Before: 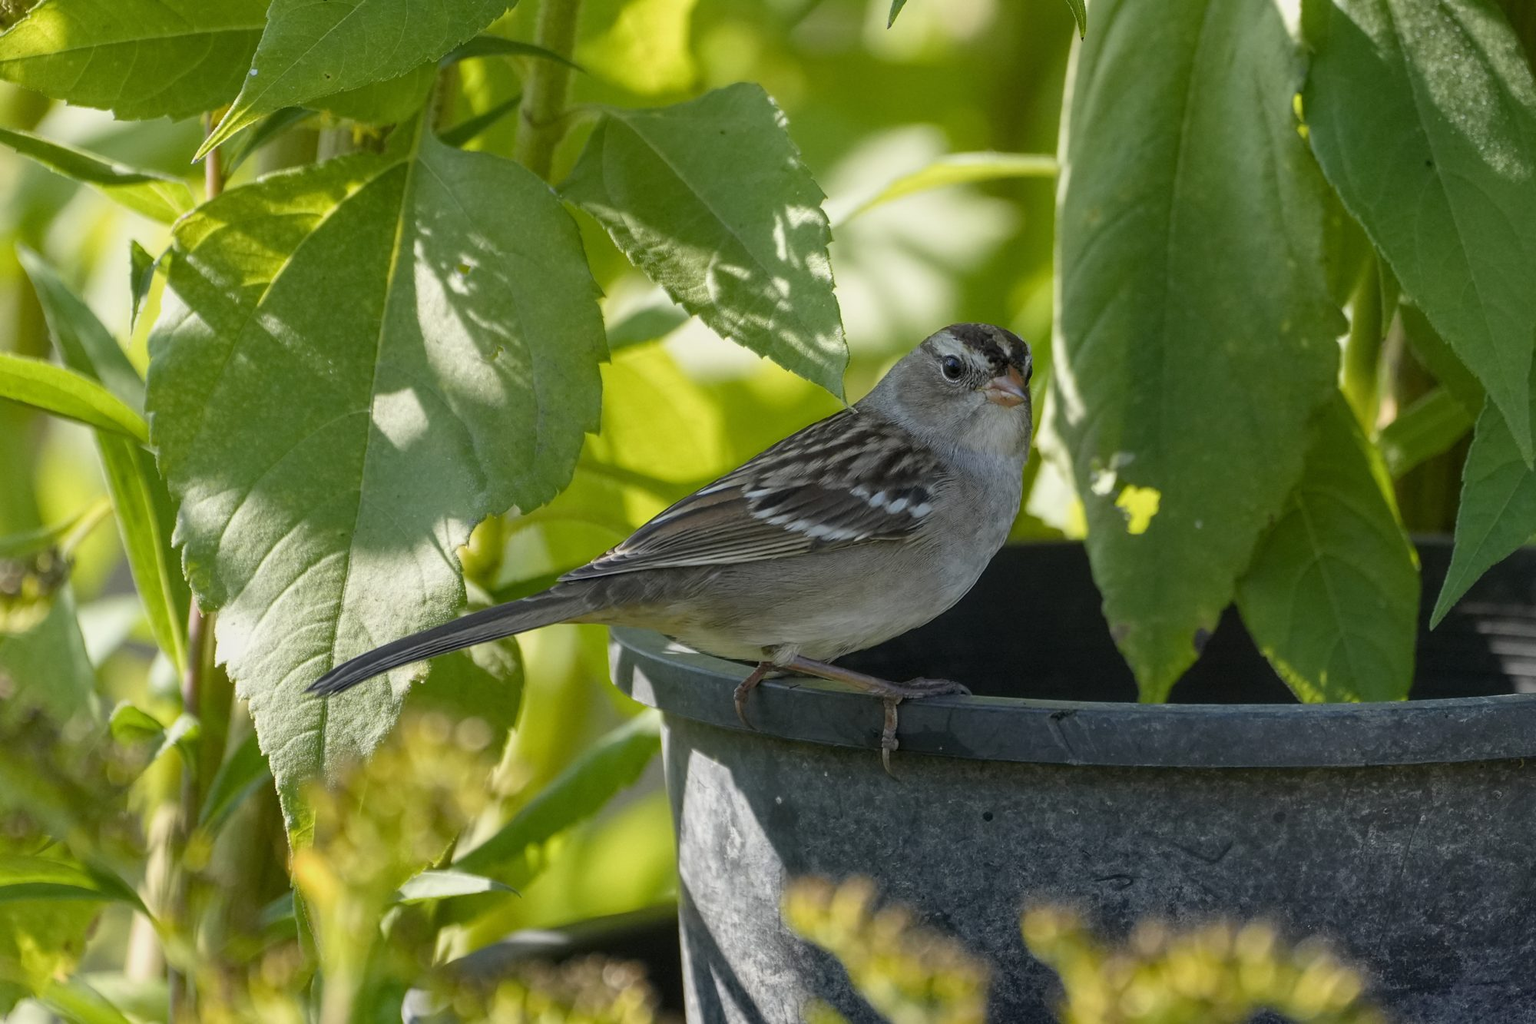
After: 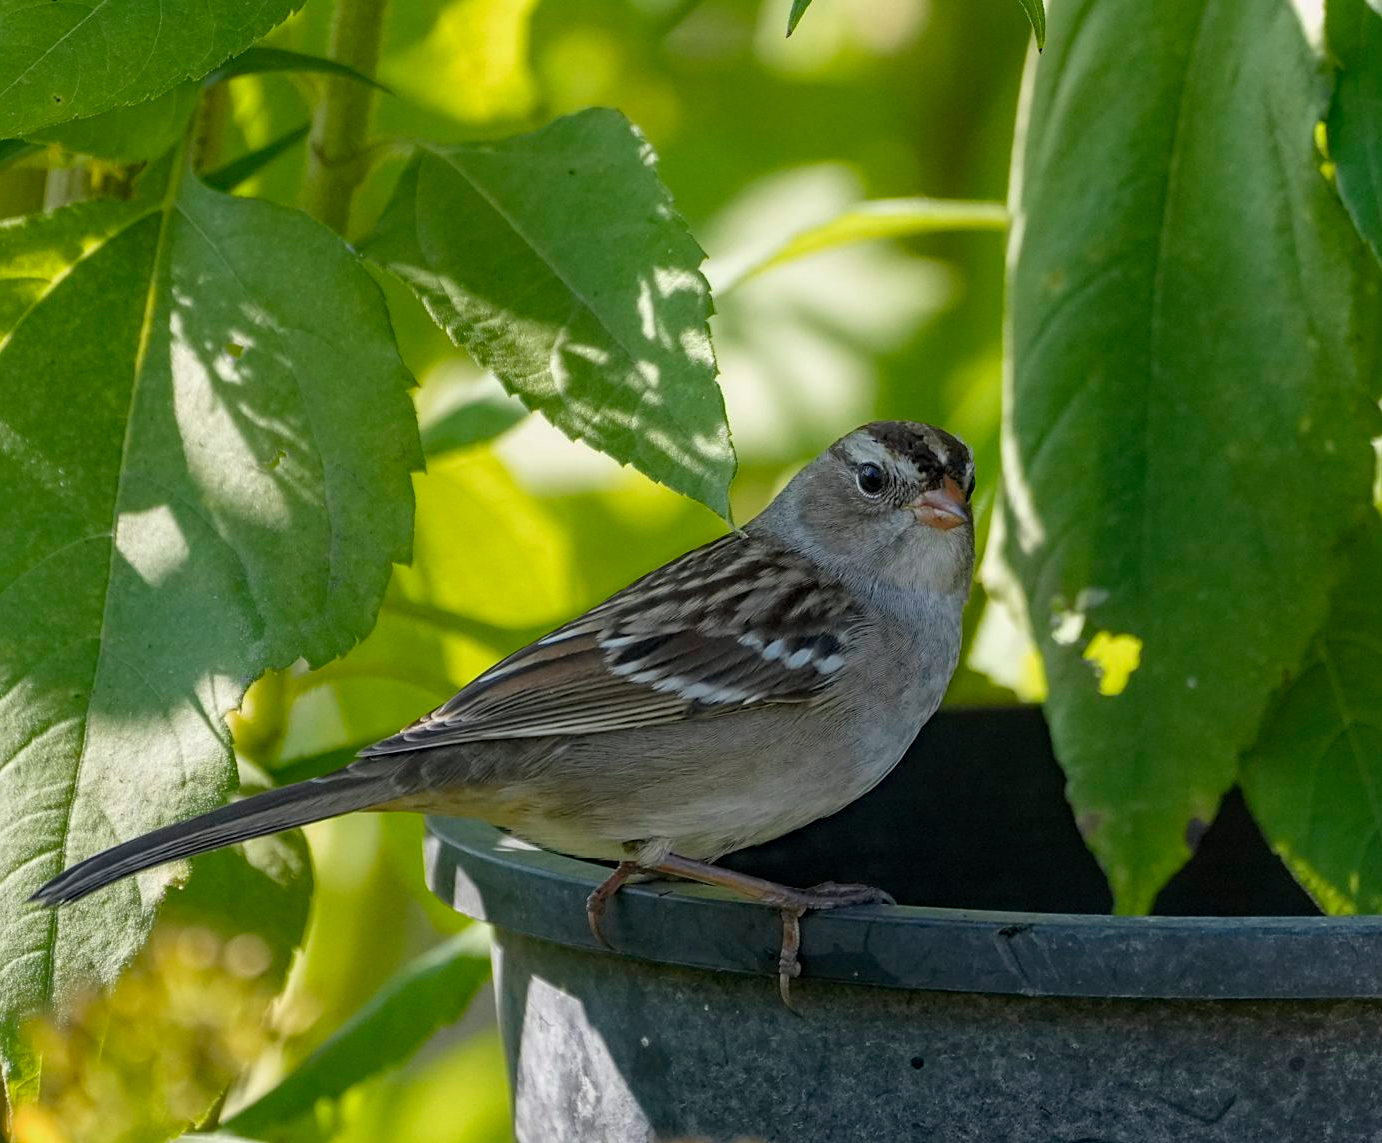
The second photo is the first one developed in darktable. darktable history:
crop: left 18.474%, right 12.396%, bottom 14.195%
haze removal: compatibility mode true, adaptive false
sharpen: amount 0.211
